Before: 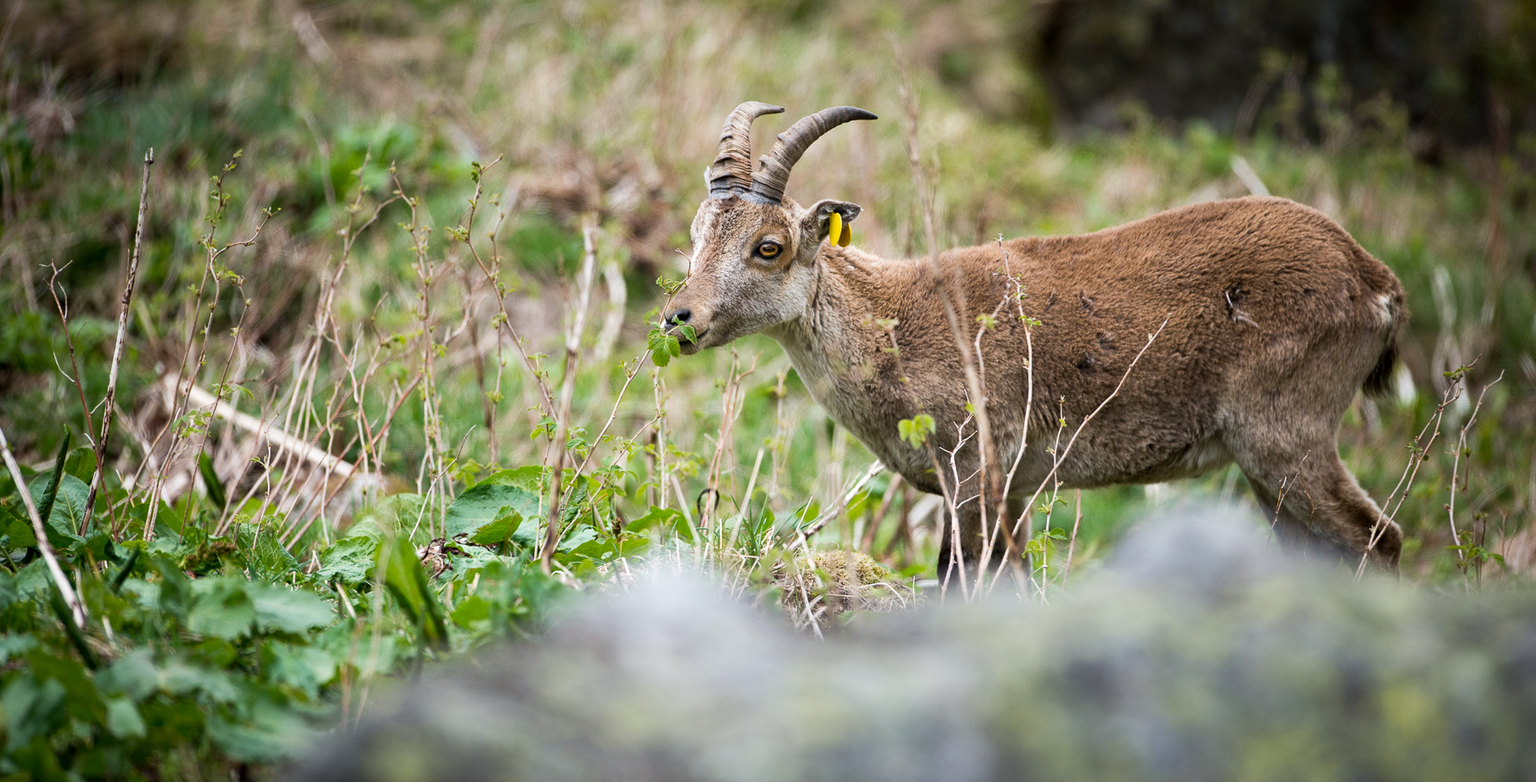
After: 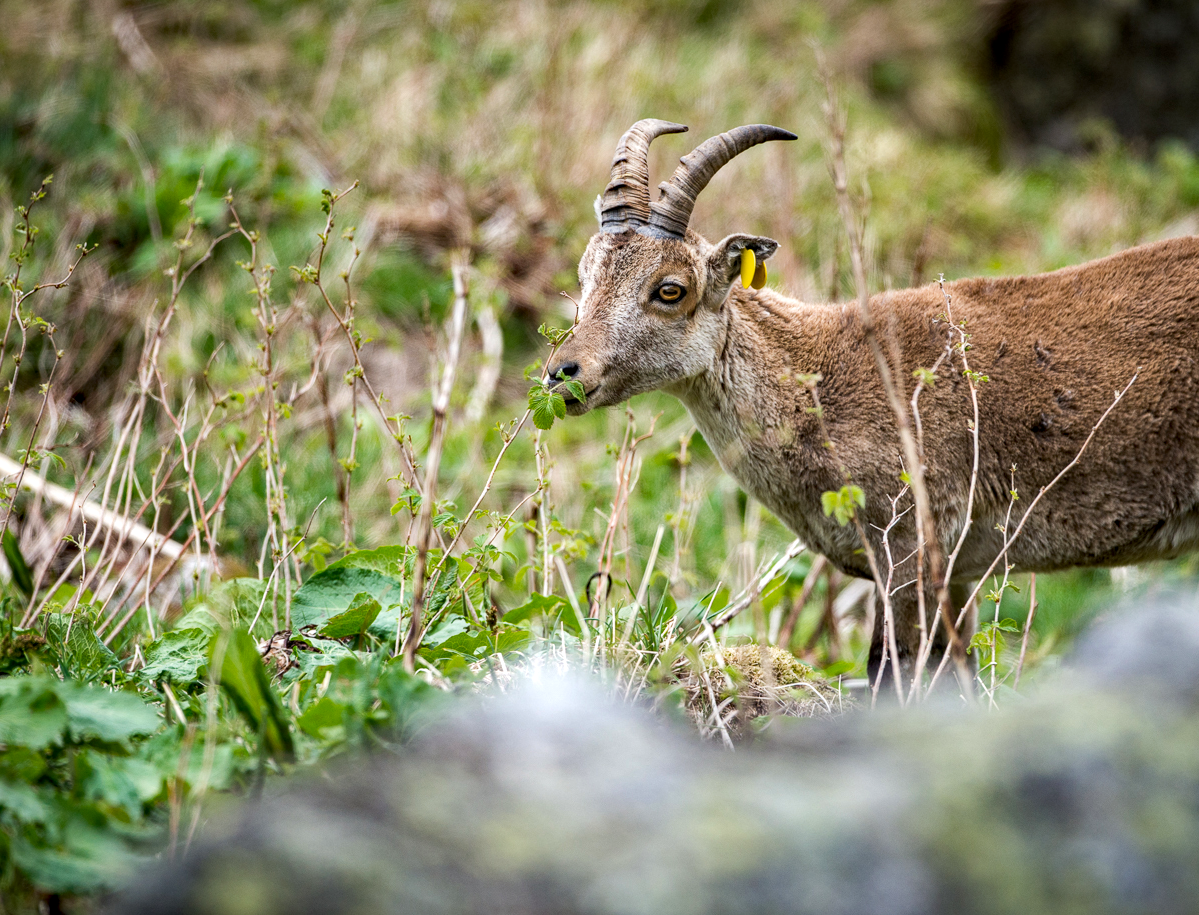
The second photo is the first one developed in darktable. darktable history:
local contrast: on, module defaults
haze removal: strength 0.304, distance 0.252, compatibility mode true, adaptive false
crop and rotate: left 12.865%, right 20.493%
